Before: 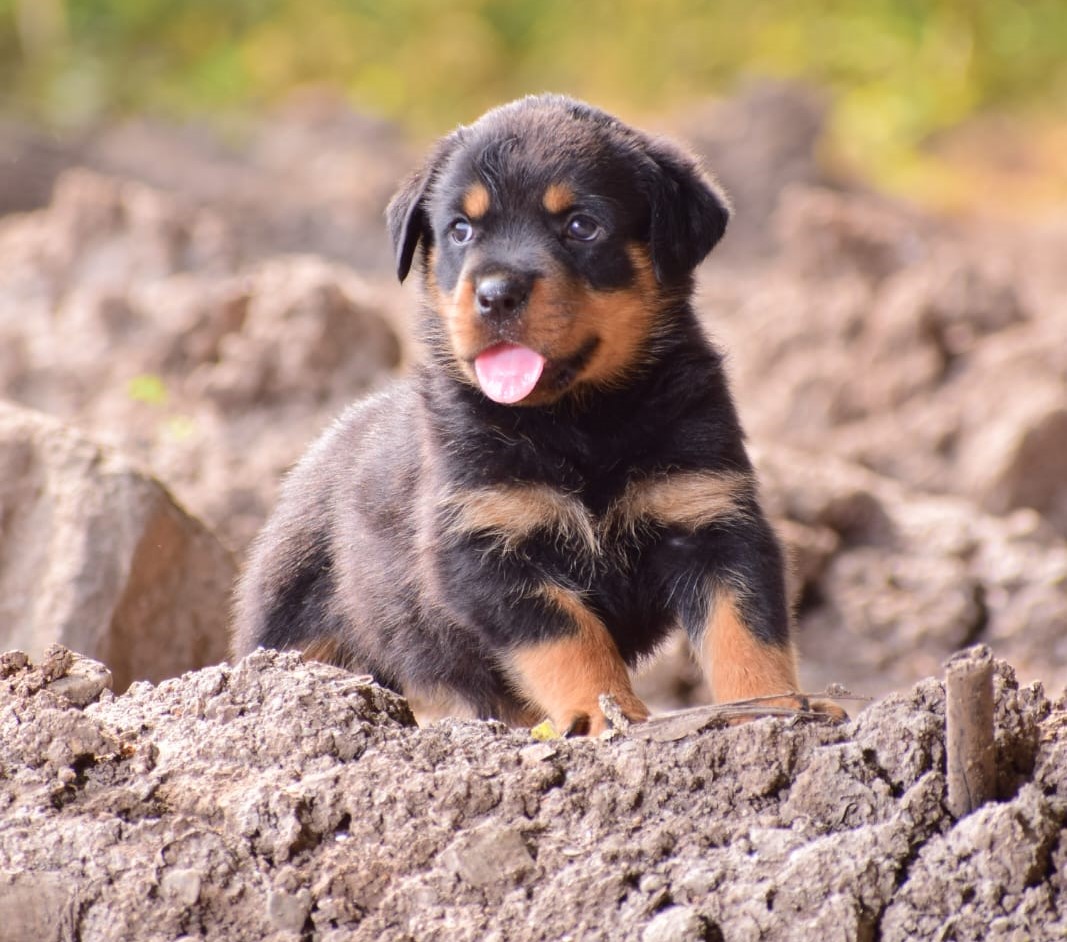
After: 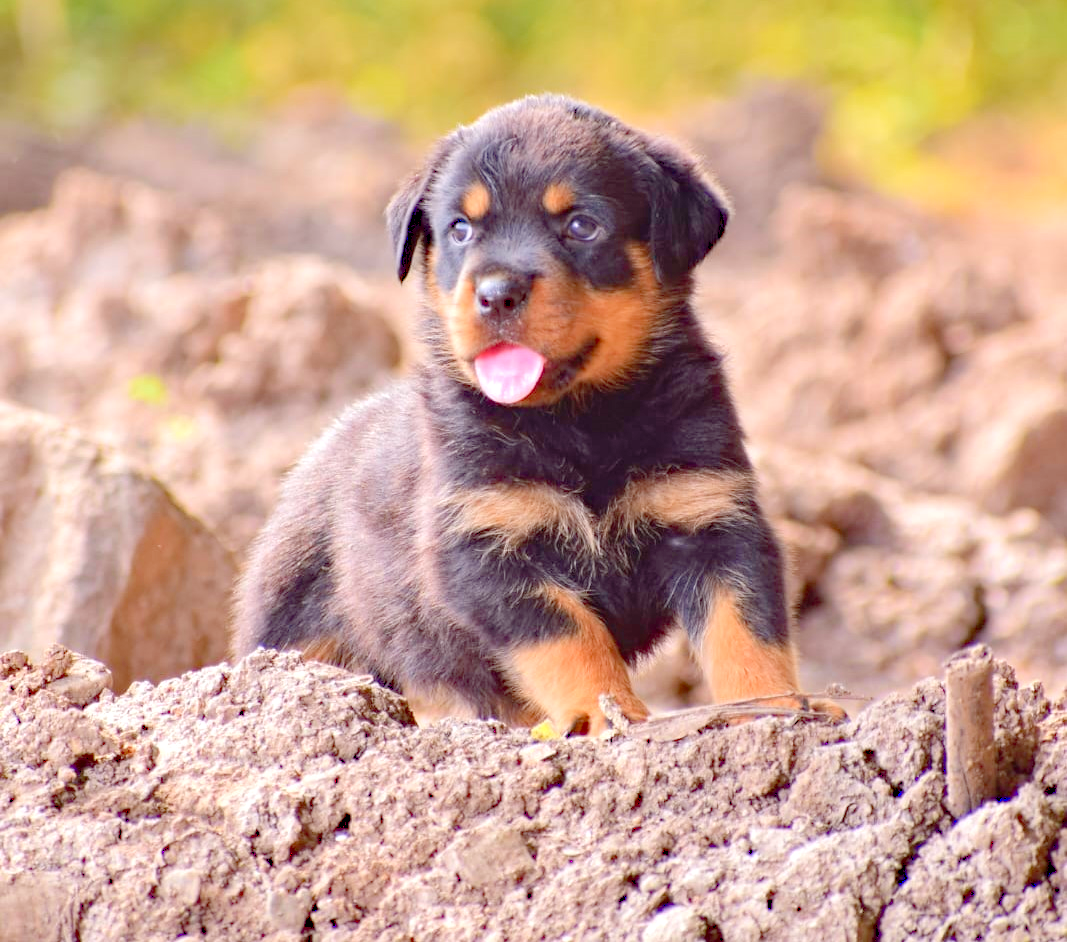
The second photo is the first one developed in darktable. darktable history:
levels: levels [0, 0.397, 0.955]
haze removal: strength 0.281, distance 0.252
